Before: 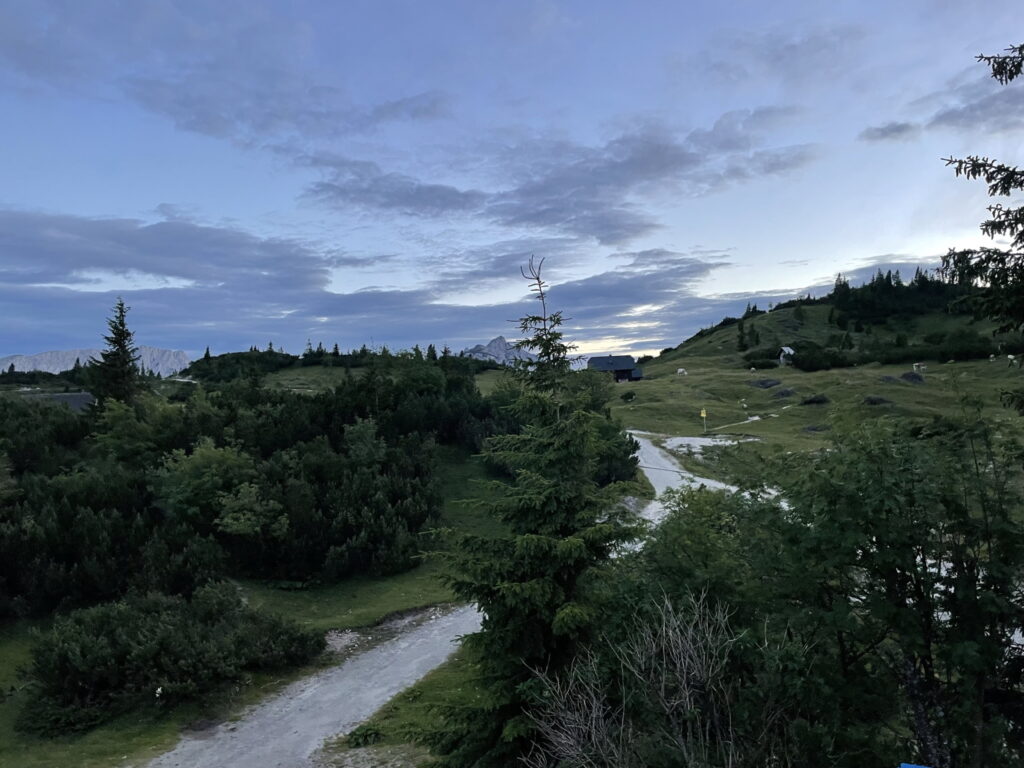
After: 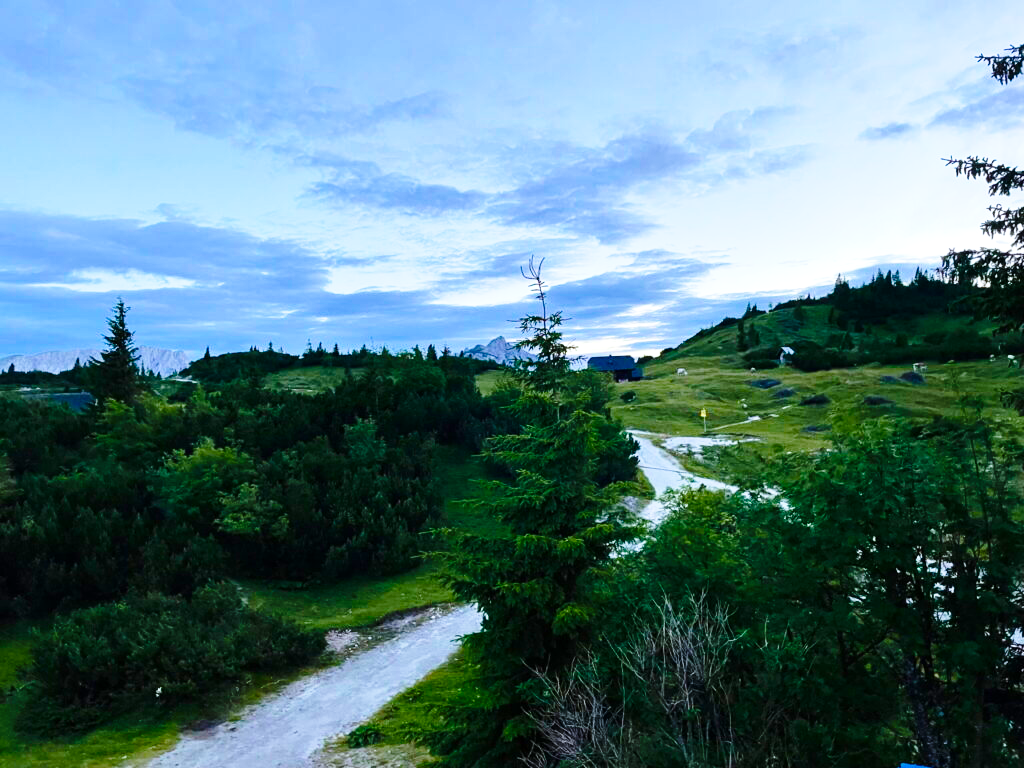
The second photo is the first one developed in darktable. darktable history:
color balance rgb: highlights gain › luminance 16.537%, highlights gain › chroma 2.89%, highlights gain › hue 256.86°, perceptual saturation grading › global saturation 0.602%
velvia: strength 51.32%, mid-tones bias 0.513
contrast brightness saturation: contrast 0.078, saturation 0.018
base curve: curves: ch0 [(0, 0) (0.028, 0.03) (0.121, 0.232) (0.46, 0.748) (0.859, 0.968) (1, 1)], preserve colors none
